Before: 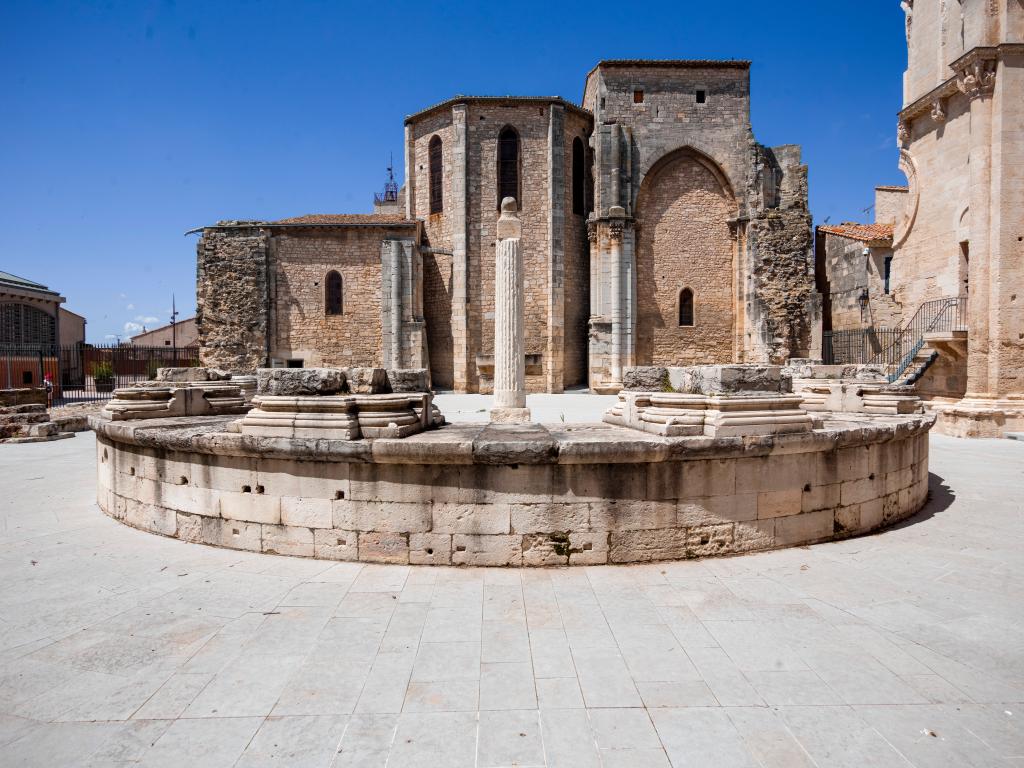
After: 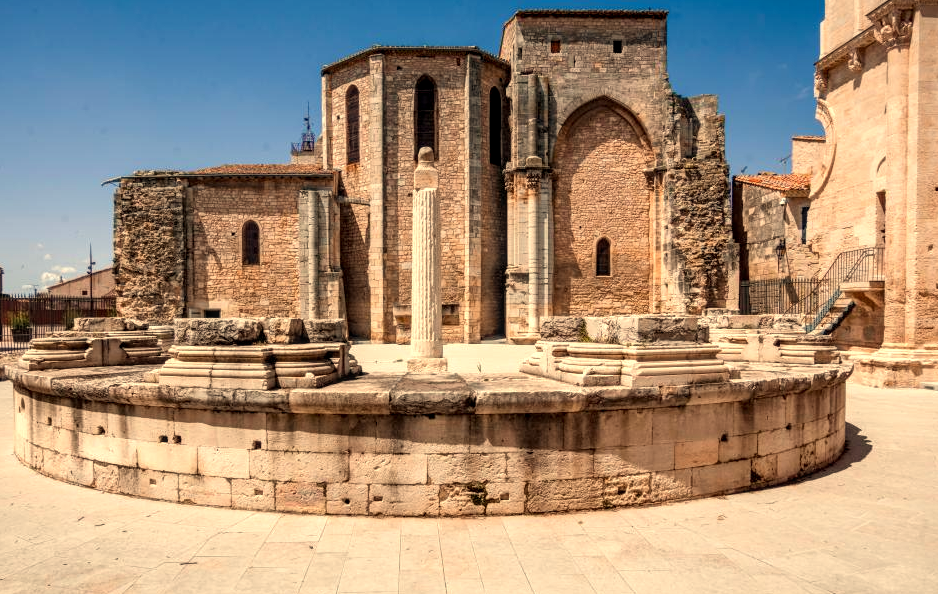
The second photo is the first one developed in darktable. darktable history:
levels: levels [0, 0.474, 0.947]
exposure: black level correction 0.001, compensate highlight preservation false
local contrast: on, module defaults
white balance: red 1.138, green 0.996, blue 0.812
crop: left 8.155%, top 6.611%, bottom 15.385%
